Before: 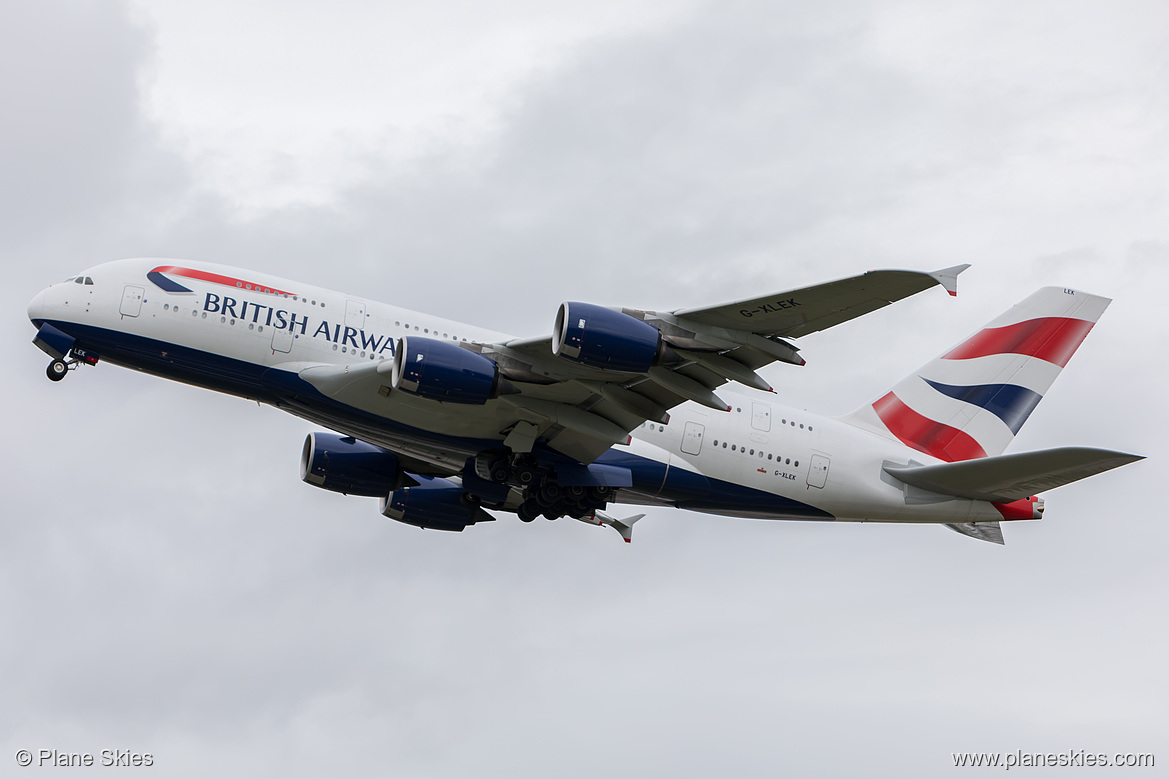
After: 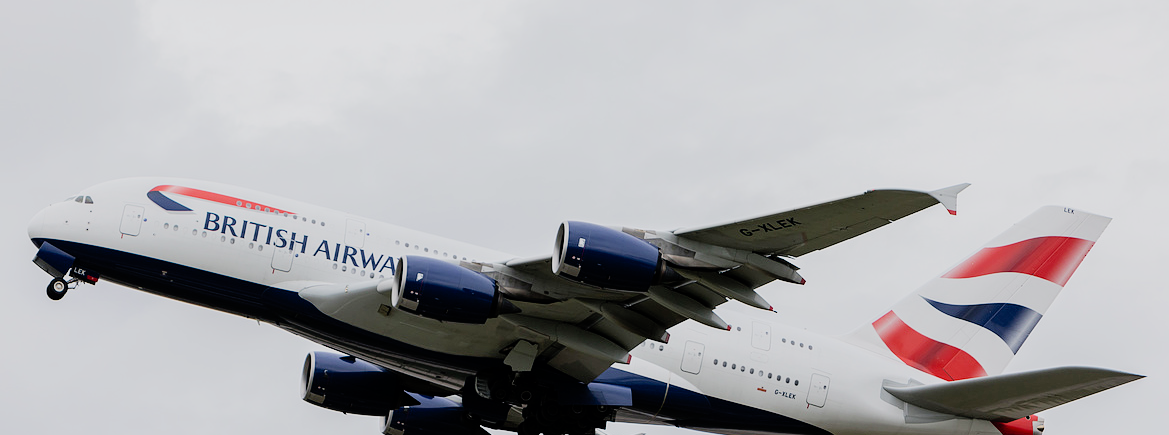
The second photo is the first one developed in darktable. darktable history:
tone curve: curves: ch0 [(0, 0) (0.07, 0.057) (0.15, 0.177) (0.352, 0.445) (0.59, 0.703) (0.857, 0.908) (1, 1)], preserve colors none
tone equalizer: edges refinement/feathering 500, mask exposure compensation -1.57 EV, preserve details no
crop and rotate: top 10.444%, bottom 33.7%
filmic rgb: black relative exposure -7.65 EV, white relative exposure 4.56 EV, hardness 3.61
